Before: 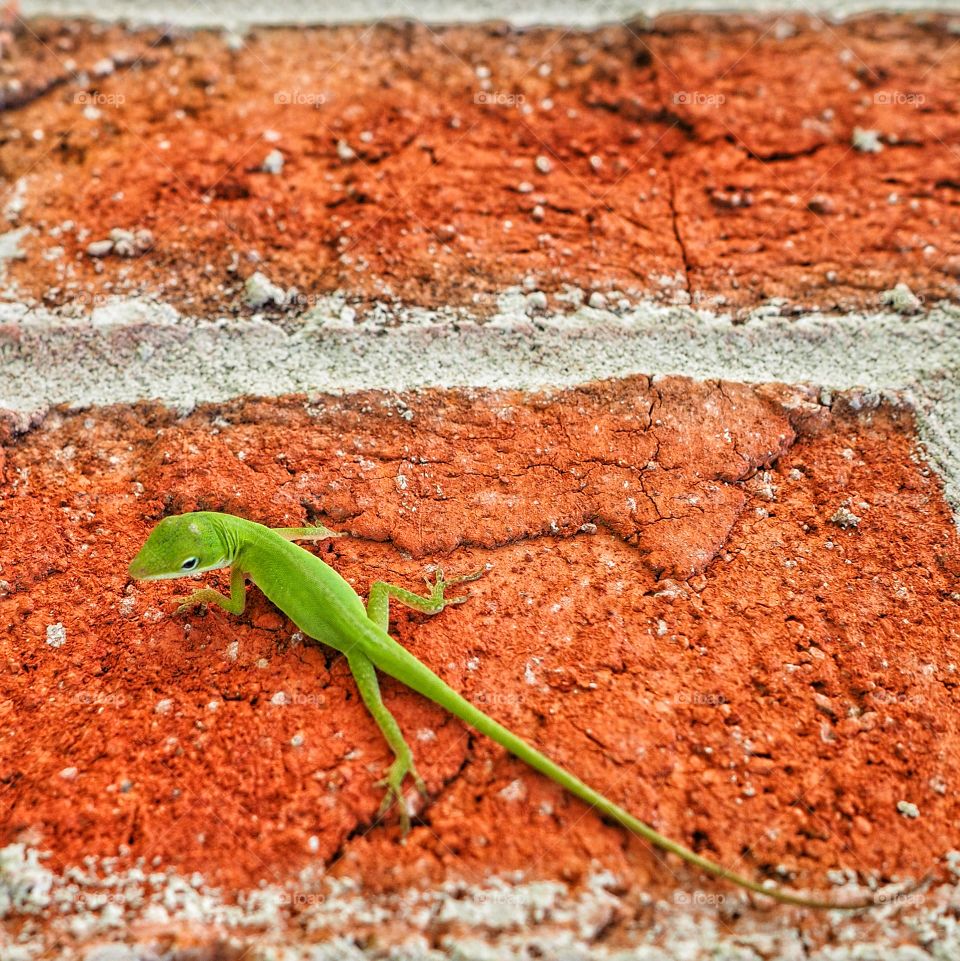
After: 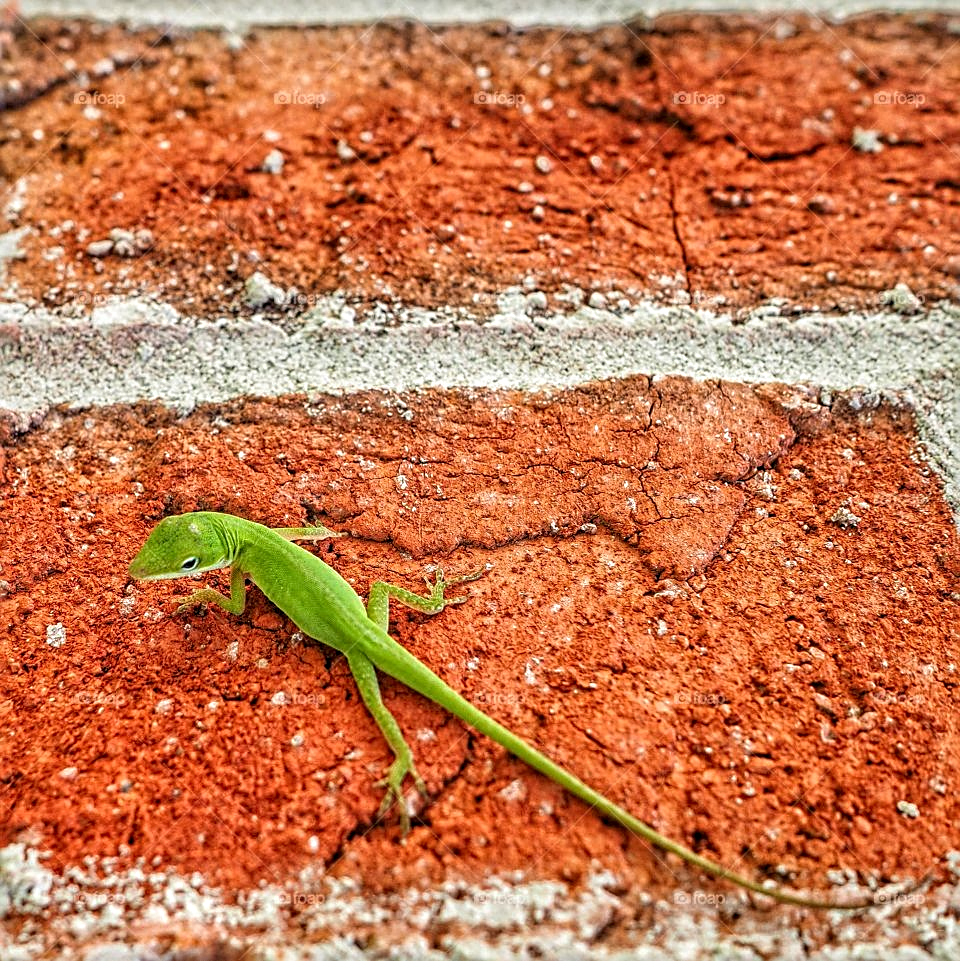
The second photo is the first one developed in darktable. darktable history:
sharpen: radius 2.79
local contrast: on, module defaults
